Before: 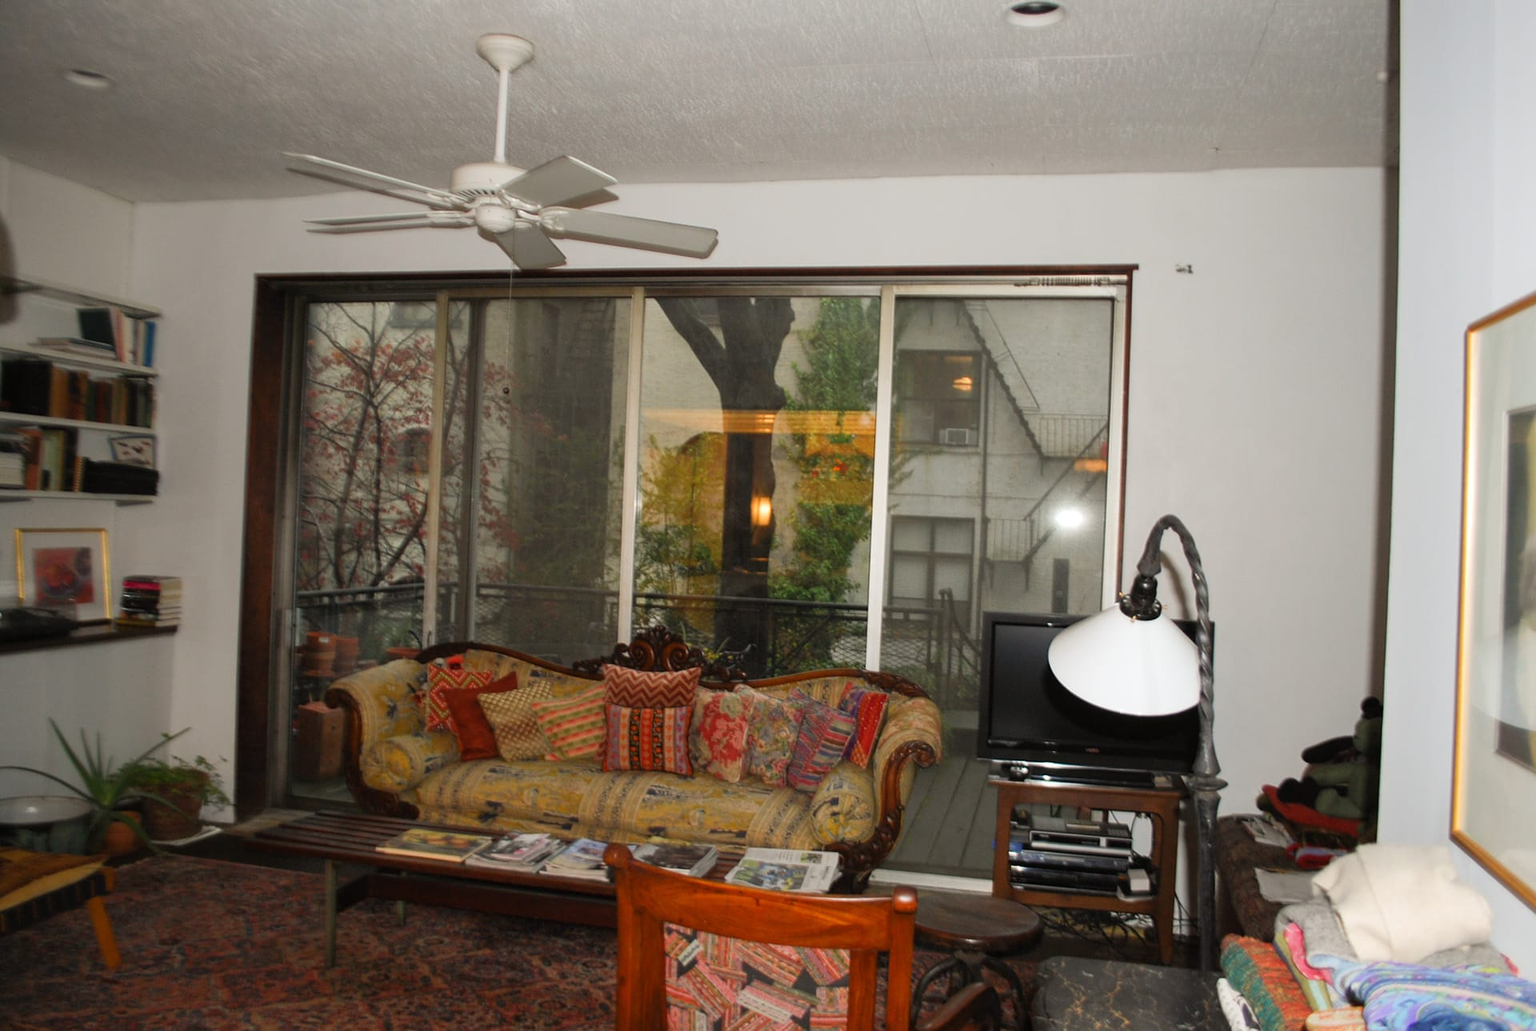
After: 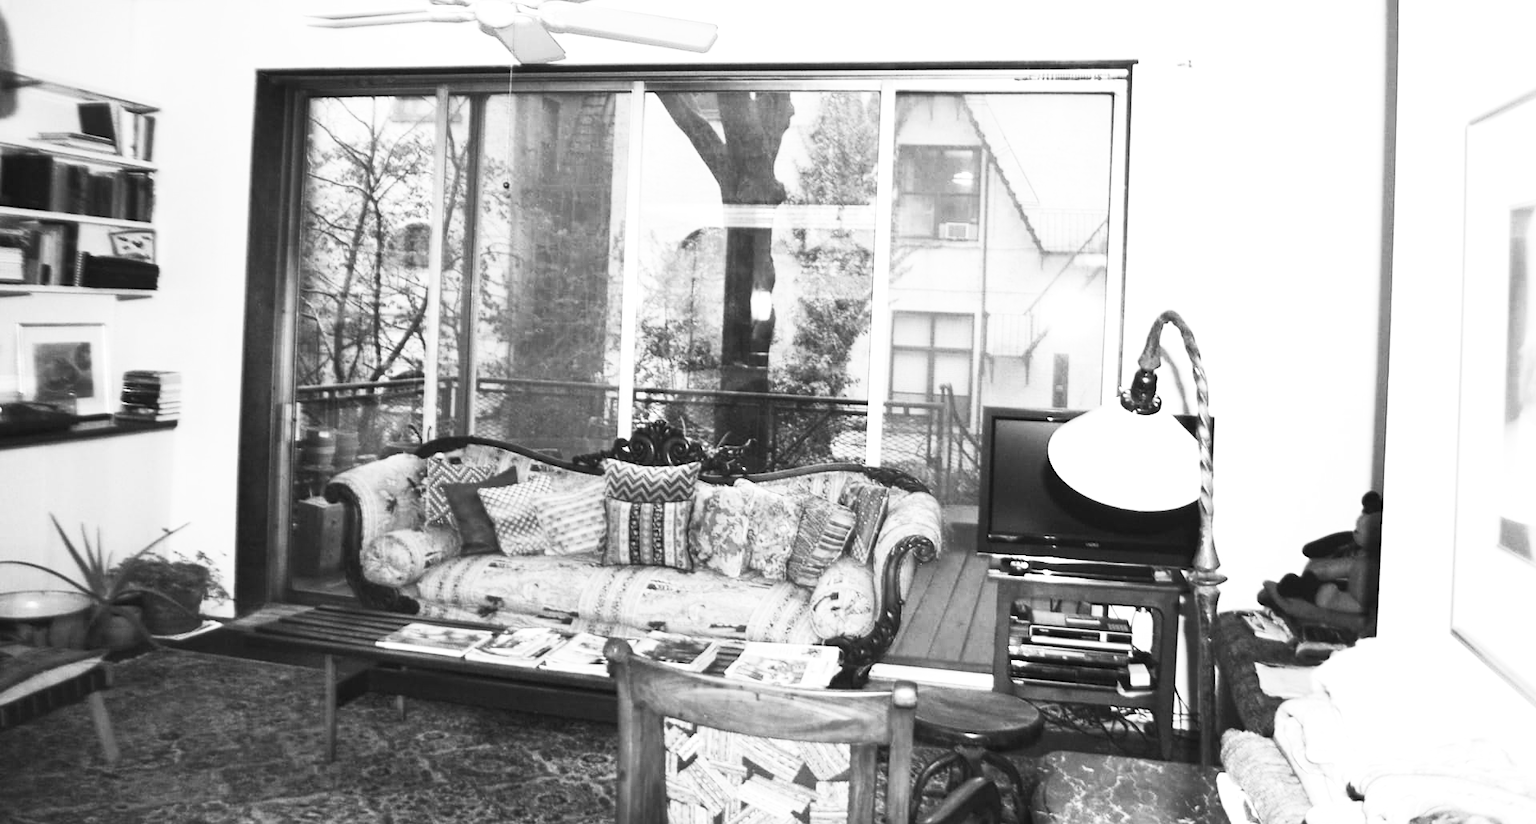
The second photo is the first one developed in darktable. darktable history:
color balance rgb: perceptual saturation grading › global saturation 20%, perceptual saturation grading › highlights -25%, perceptual saturation grading › shadows 50%
exposure: exposure 1.2 EV, compensate highlight preservation false
crop and rotate: top 19.998%
contrast brightness saturation: contrast 0.53, brightness 0.47, saturation -1
